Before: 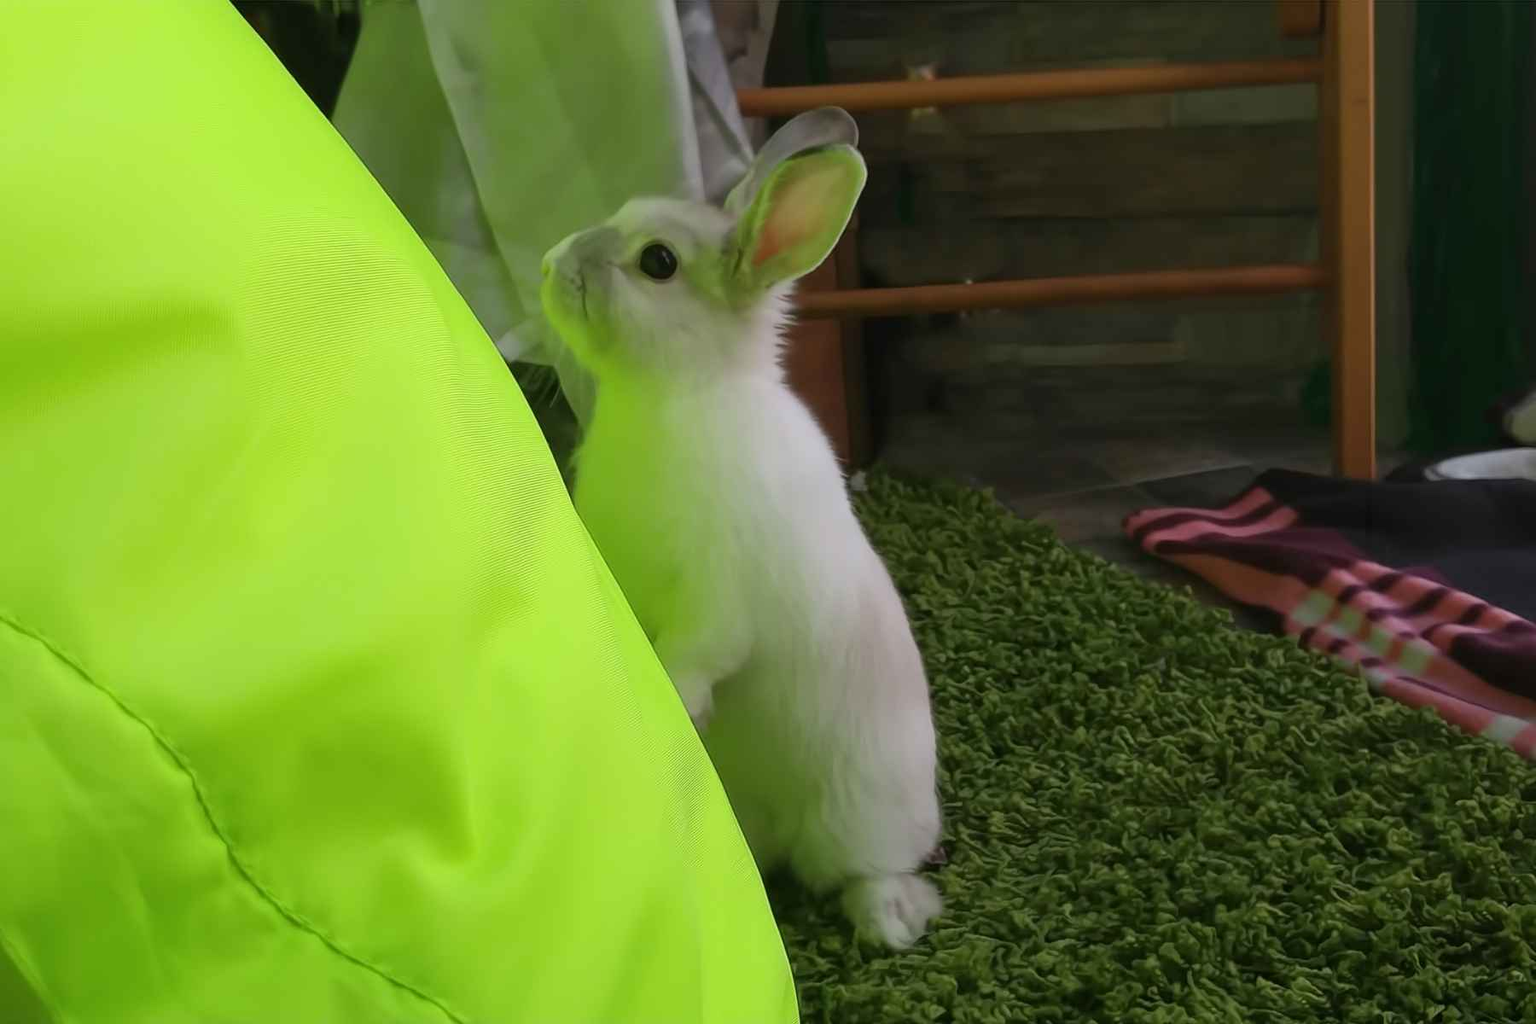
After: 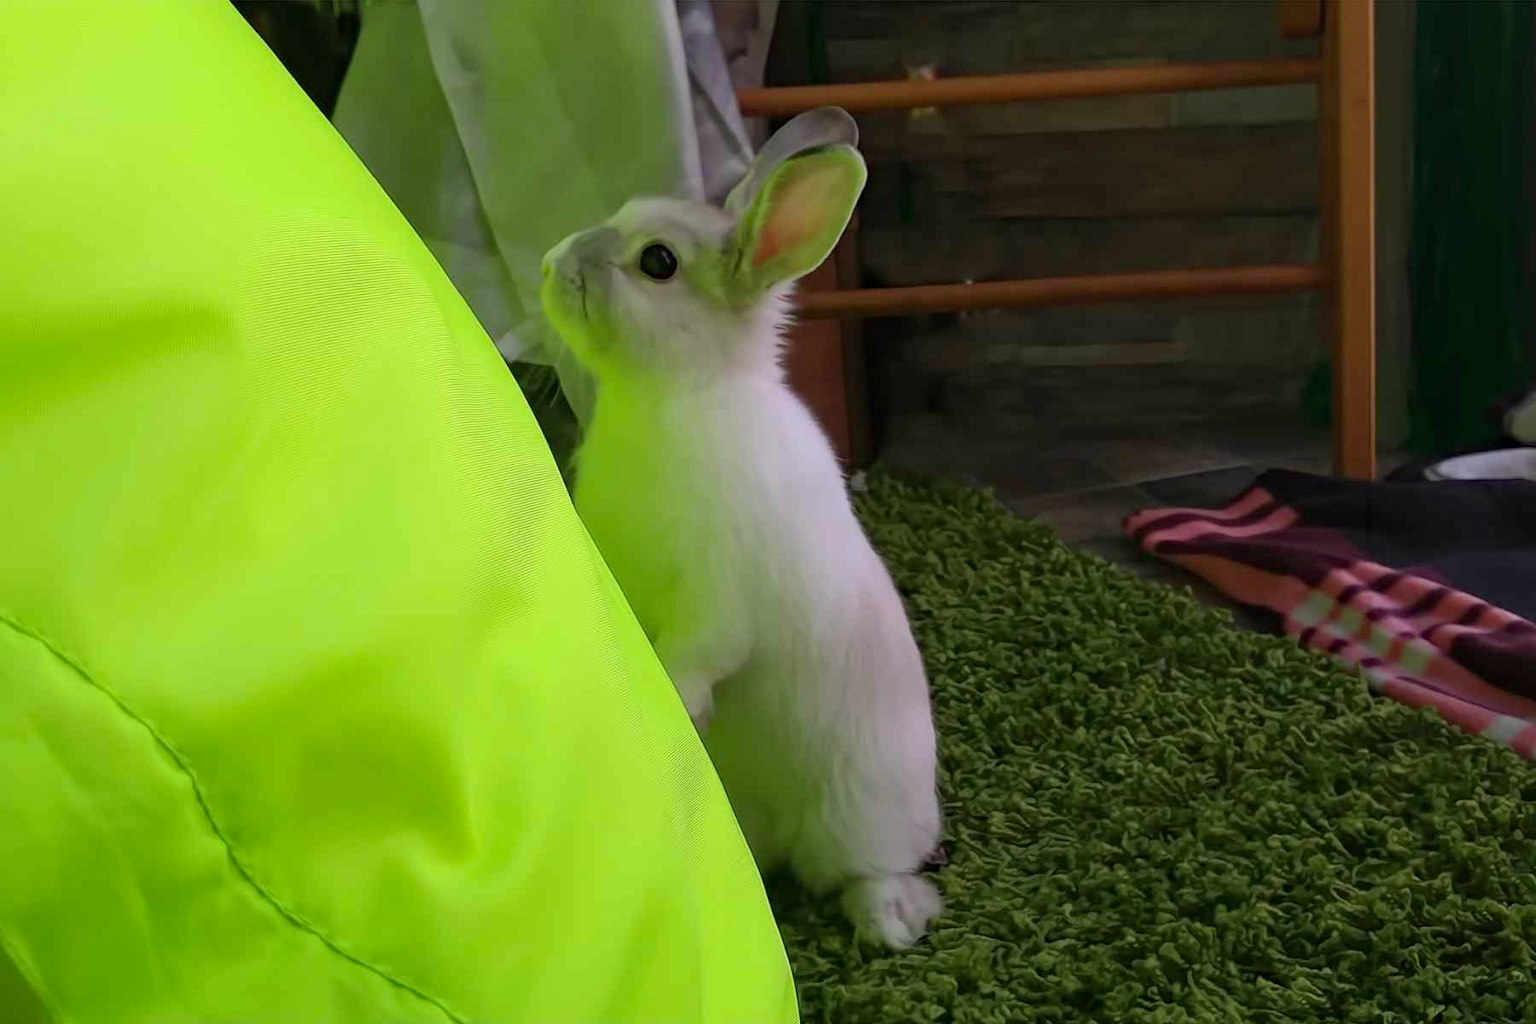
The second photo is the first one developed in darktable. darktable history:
exposure: black level correction 0.001, compensate highlight preservation false
haze removal: compatibility mode true, adaptive false
